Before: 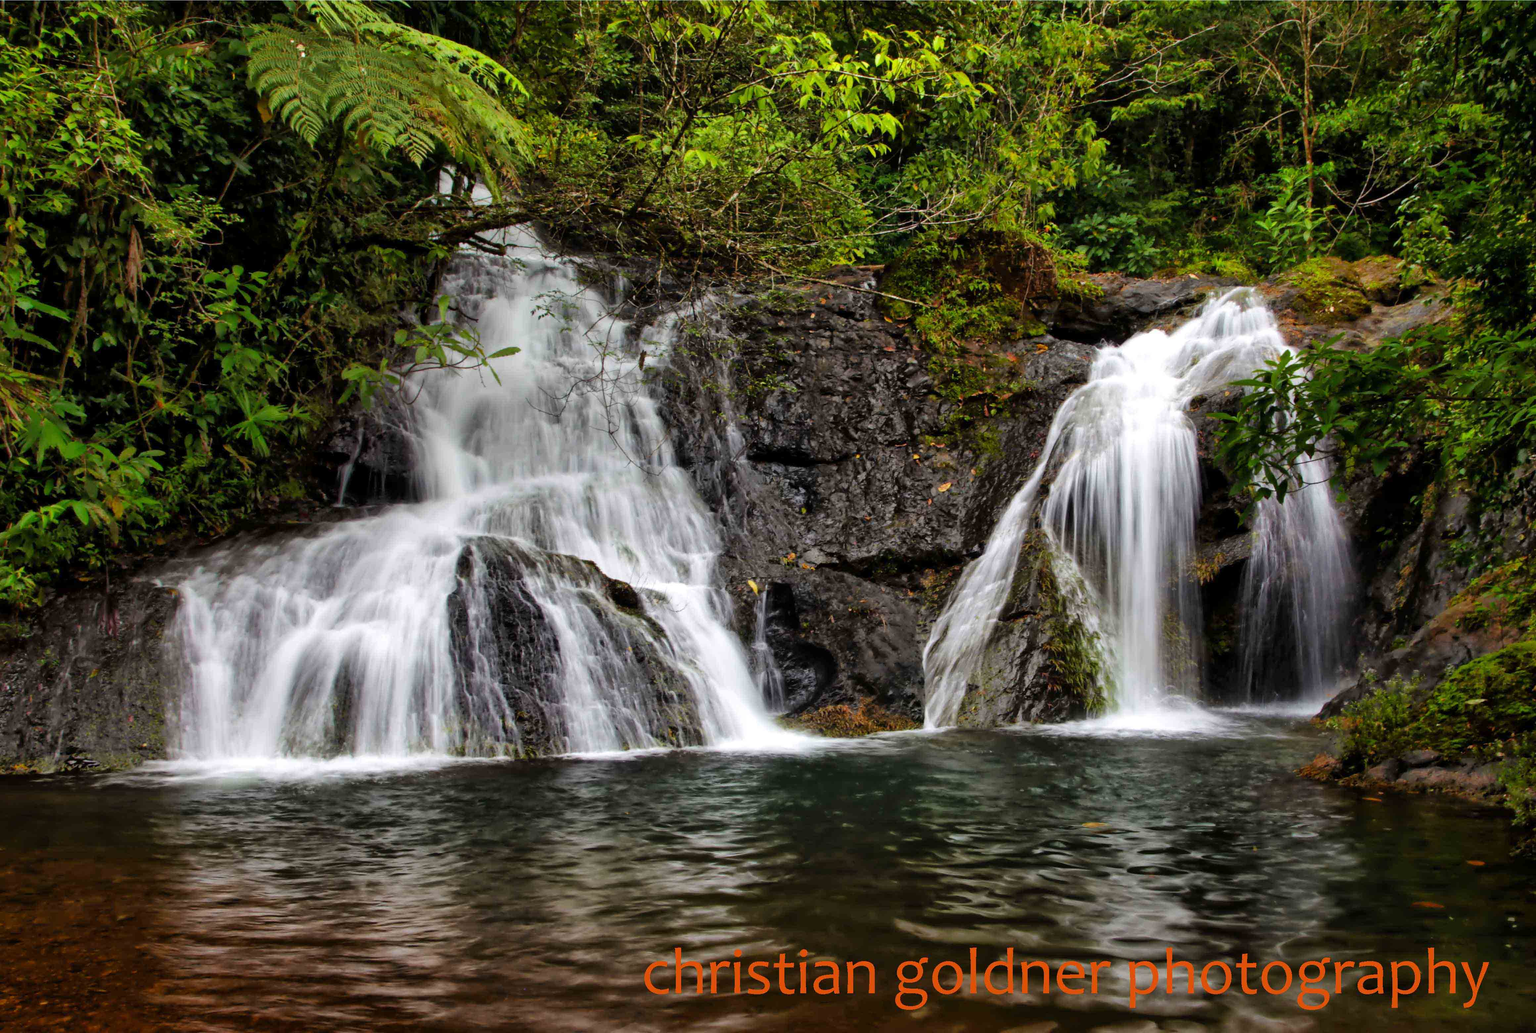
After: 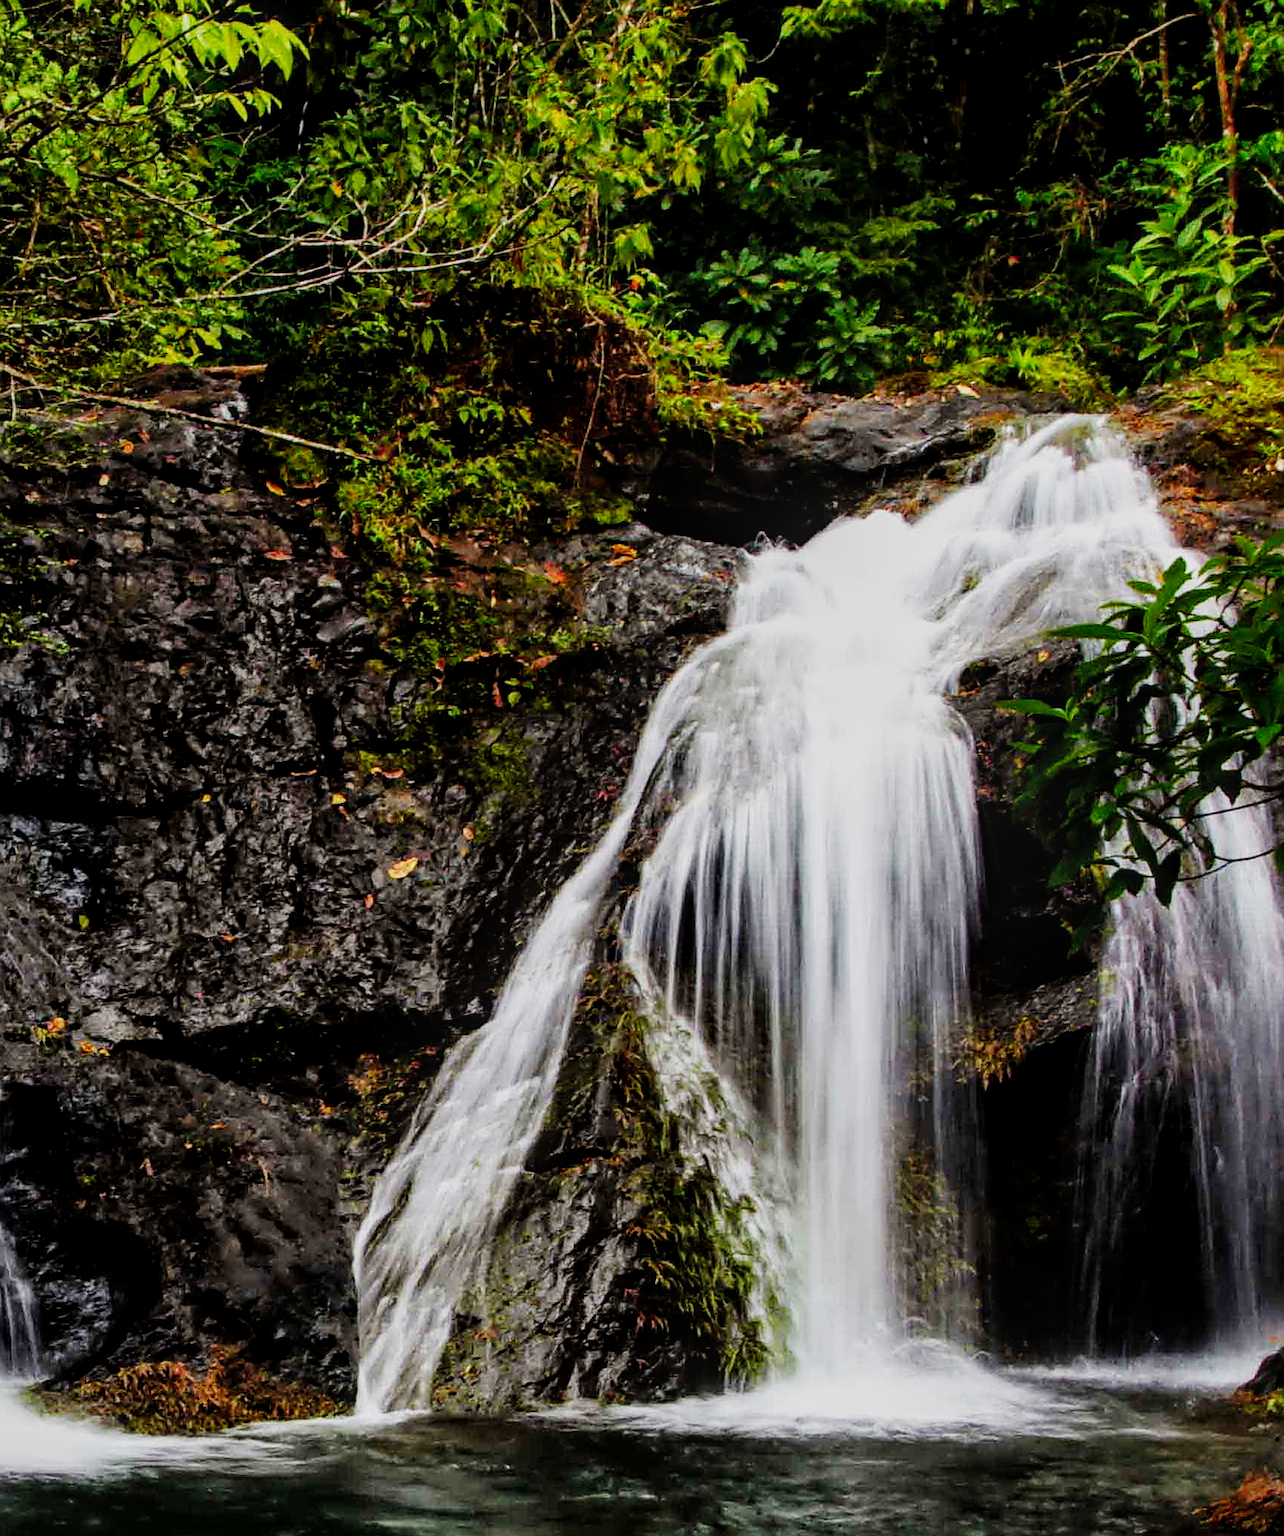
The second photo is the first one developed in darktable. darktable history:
local contrast: on, module defaults
sharpen: on, module defaults
crop and rotate: left 49.936%, top 10.094%, right 13.136%, bottom 24.256%
sigmoid: contrast 1.81, skew -0.21, preserve hue 0%, red attenuation 0.1, red rotation 0.035, green attenuation 0.1, green rotation -0.017, blue attenuation 0.15, blue rotation -0.052, base primaries Rec2020
